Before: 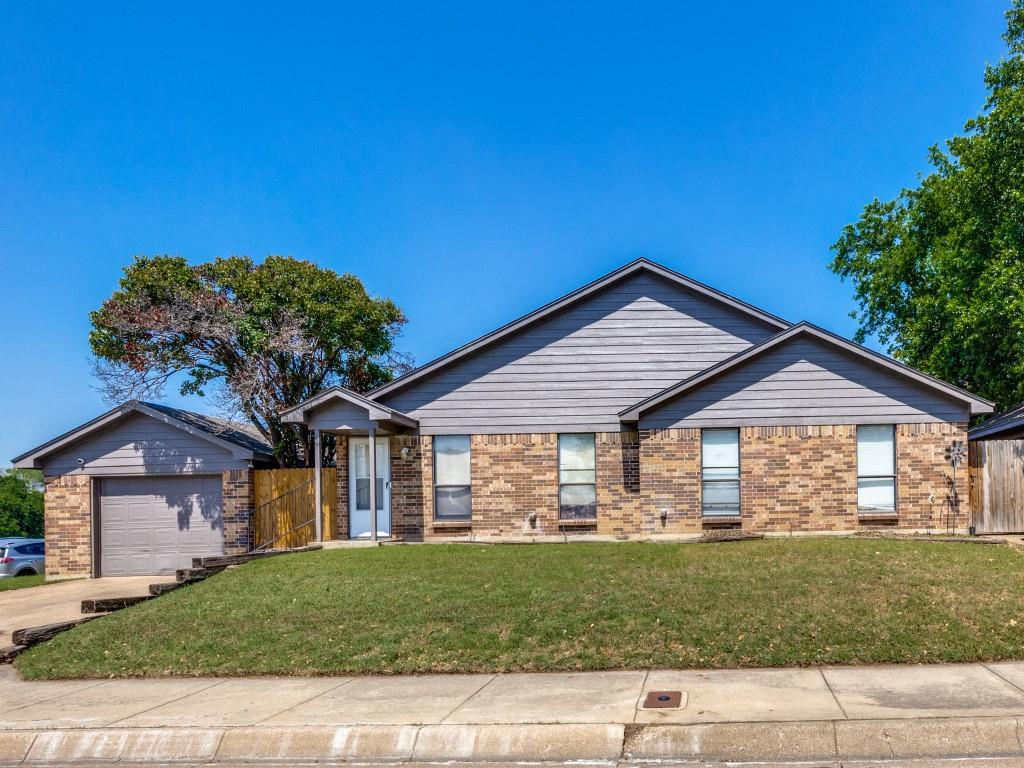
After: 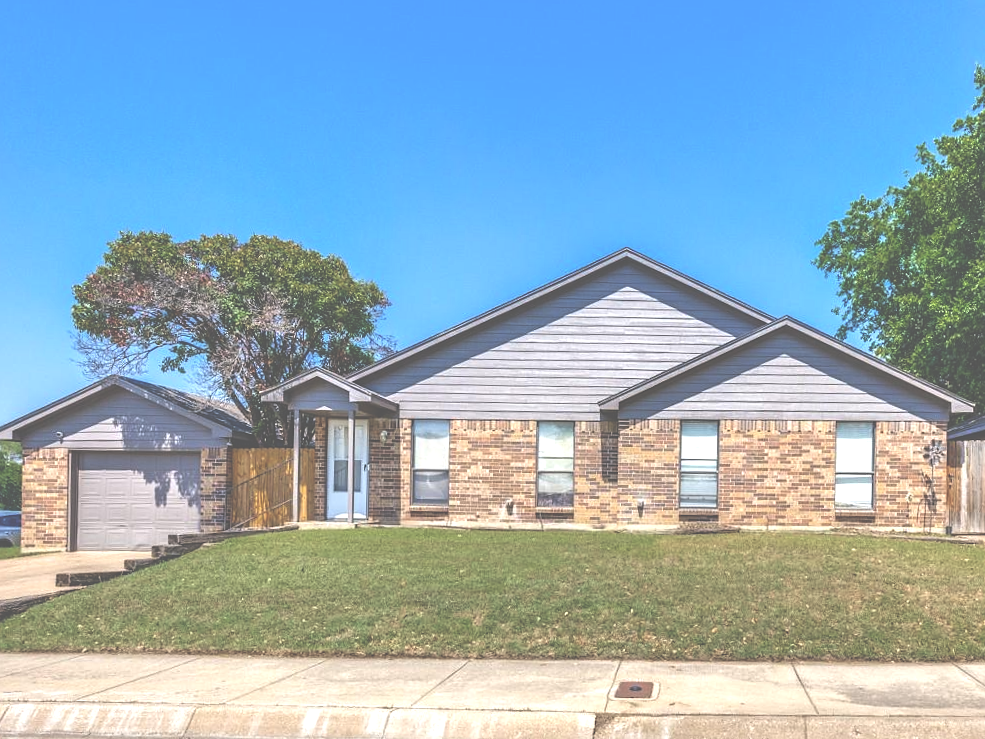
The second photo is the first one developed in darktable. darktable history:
exposure: black level correction -0.071, exposure 0.5 EV, compensate highlight preservation false
sharpen: radius 1.272, amount 0.305, threshold 0
crop and rotate: angle -1.69°
